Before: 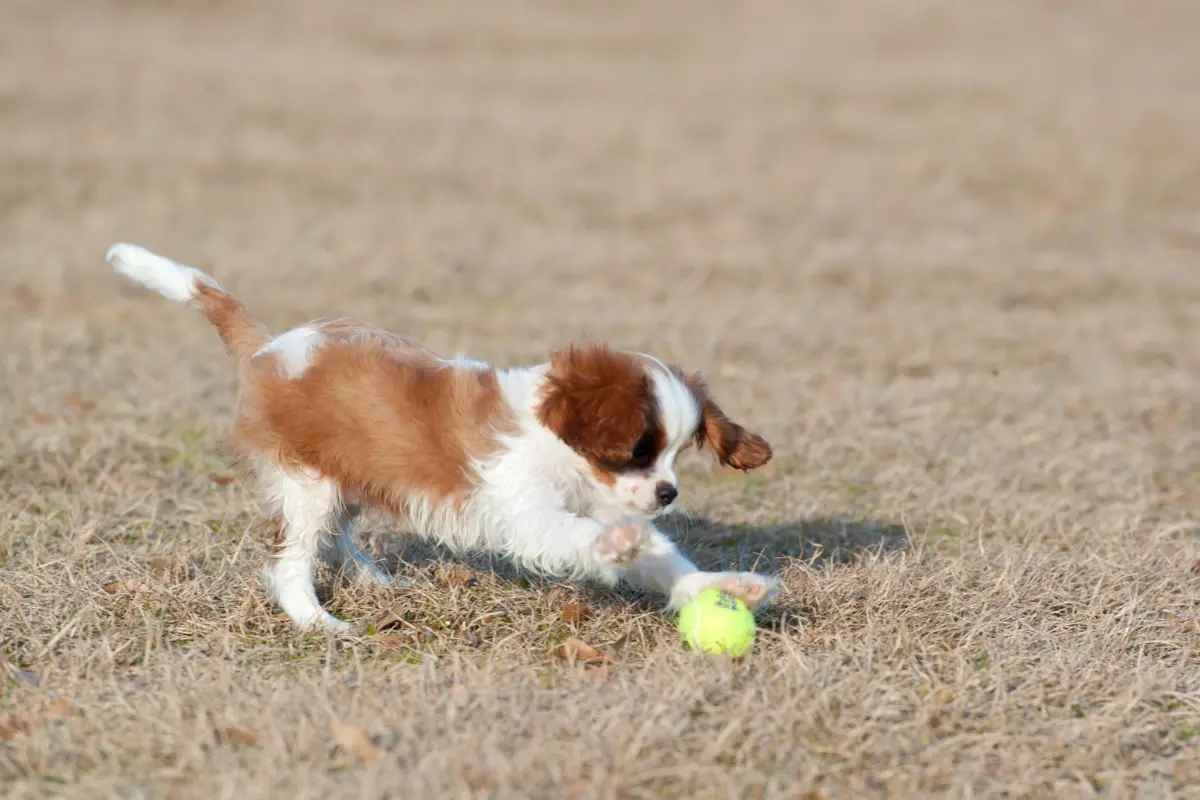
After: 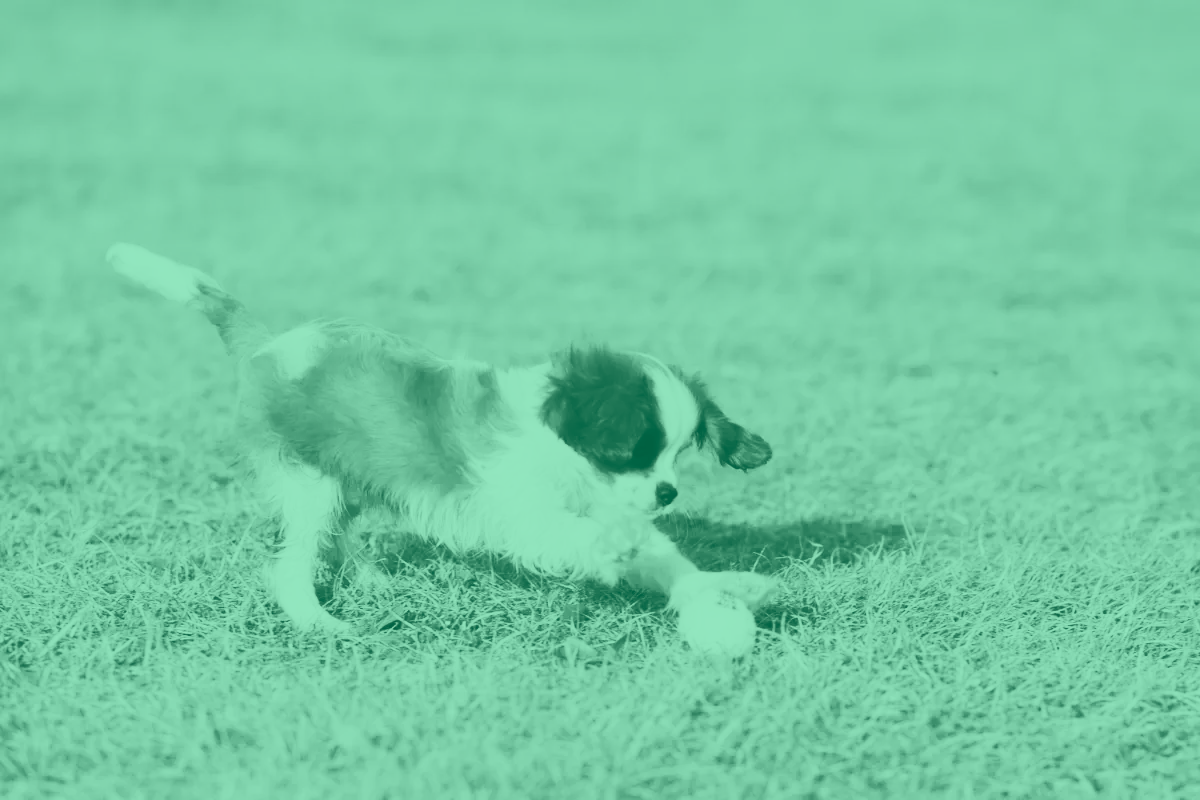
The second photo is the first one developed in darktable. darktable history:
colorize: hue 147.6°, saturation 65%, lightness 21.64%
contrast brightness saturation: contrast 0.4, brightness 0.05, saturation 0.25
